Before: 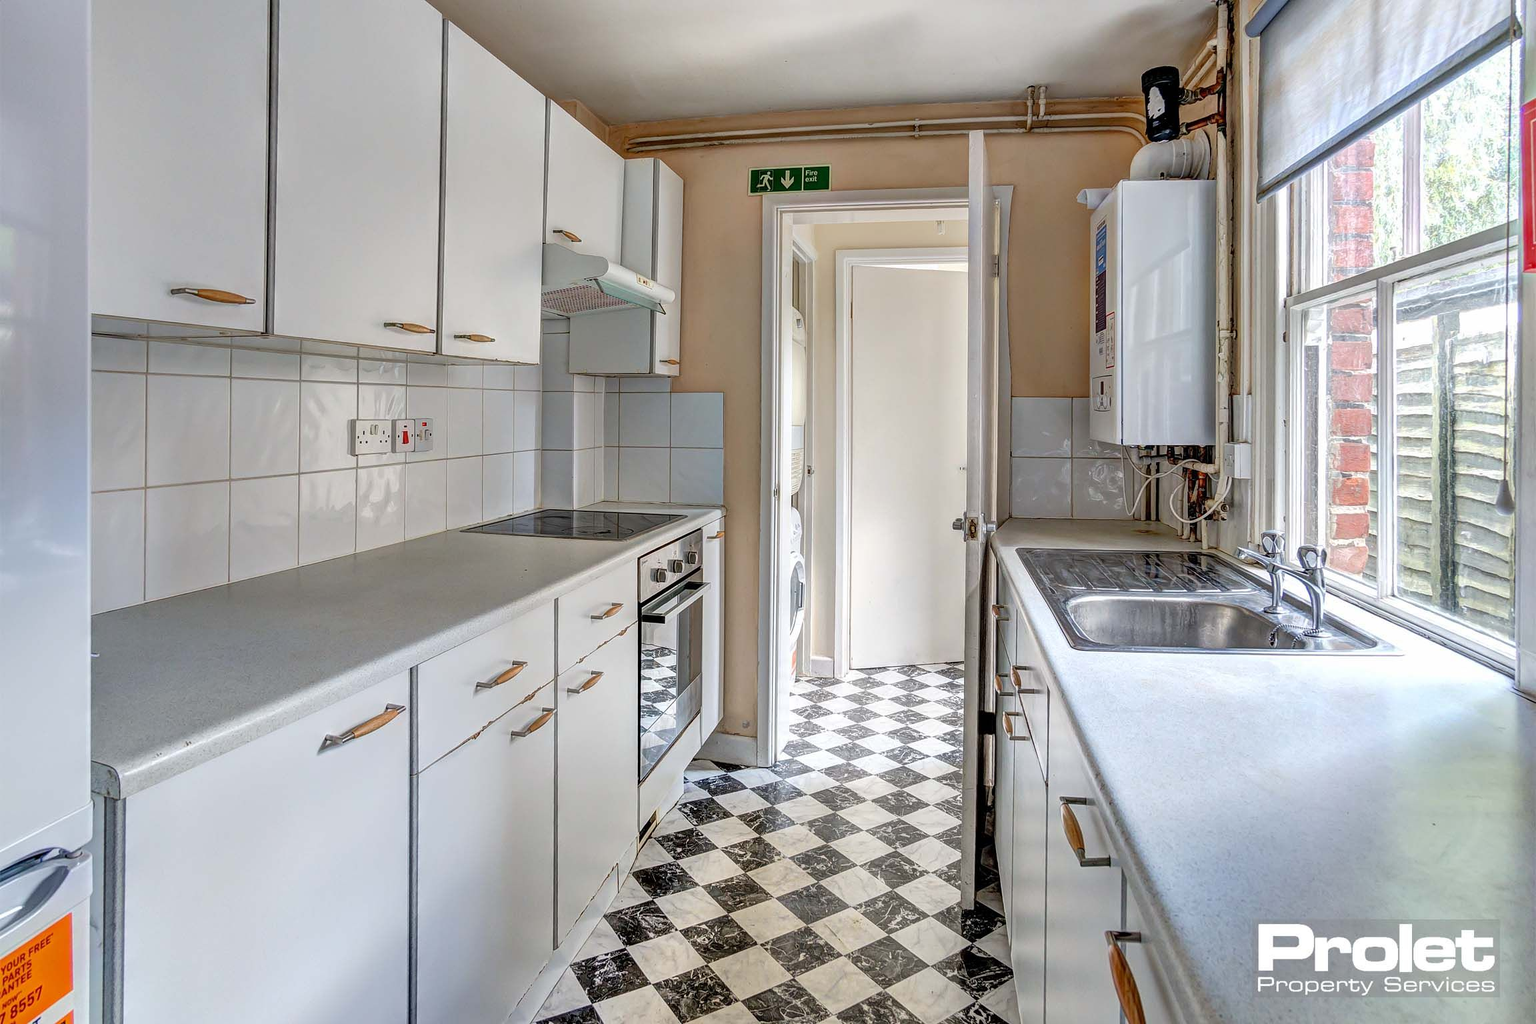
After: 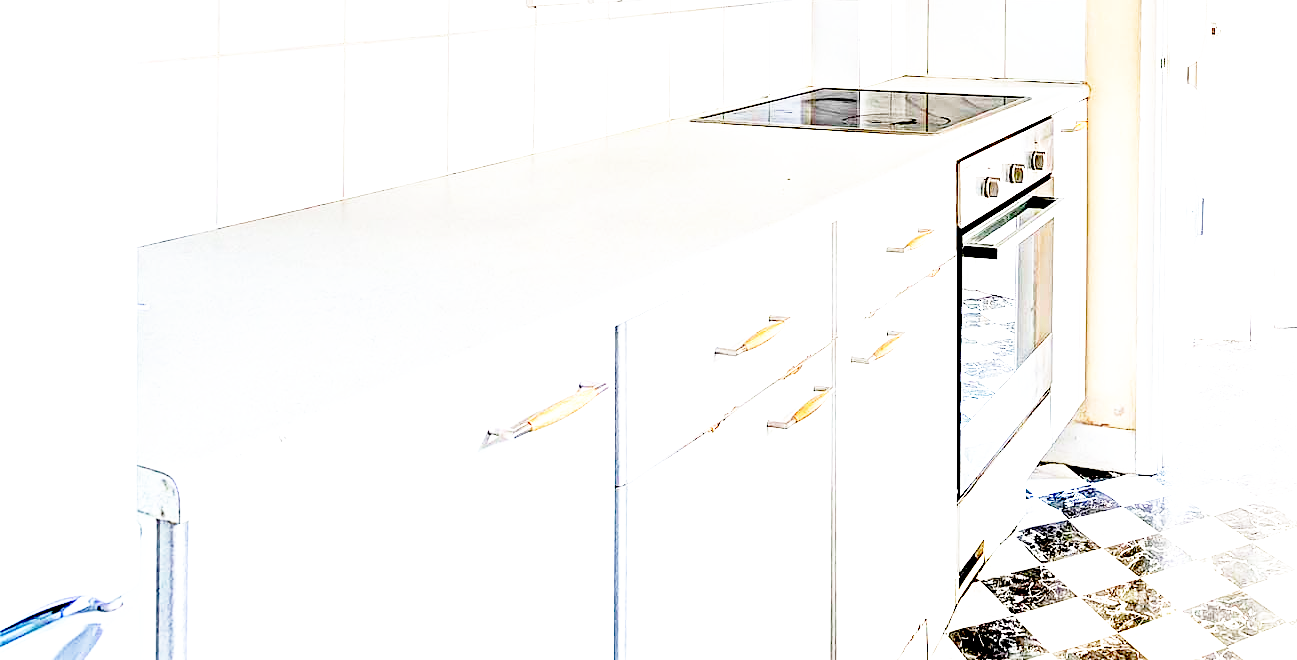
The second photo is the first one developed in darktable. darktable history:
base curve: curves: ch0 [(0, 0) (0.012, 0.01) (0.073, 0.168) (0.31, 0.711) (0.645, 0.957) (1, 1)], preserve colors none
crop: top 44.053%, right 43.678%, bottom 12.976%
exposure: black level correction 0.016, exposure 1.789 EV, compensate highlight preservation false
